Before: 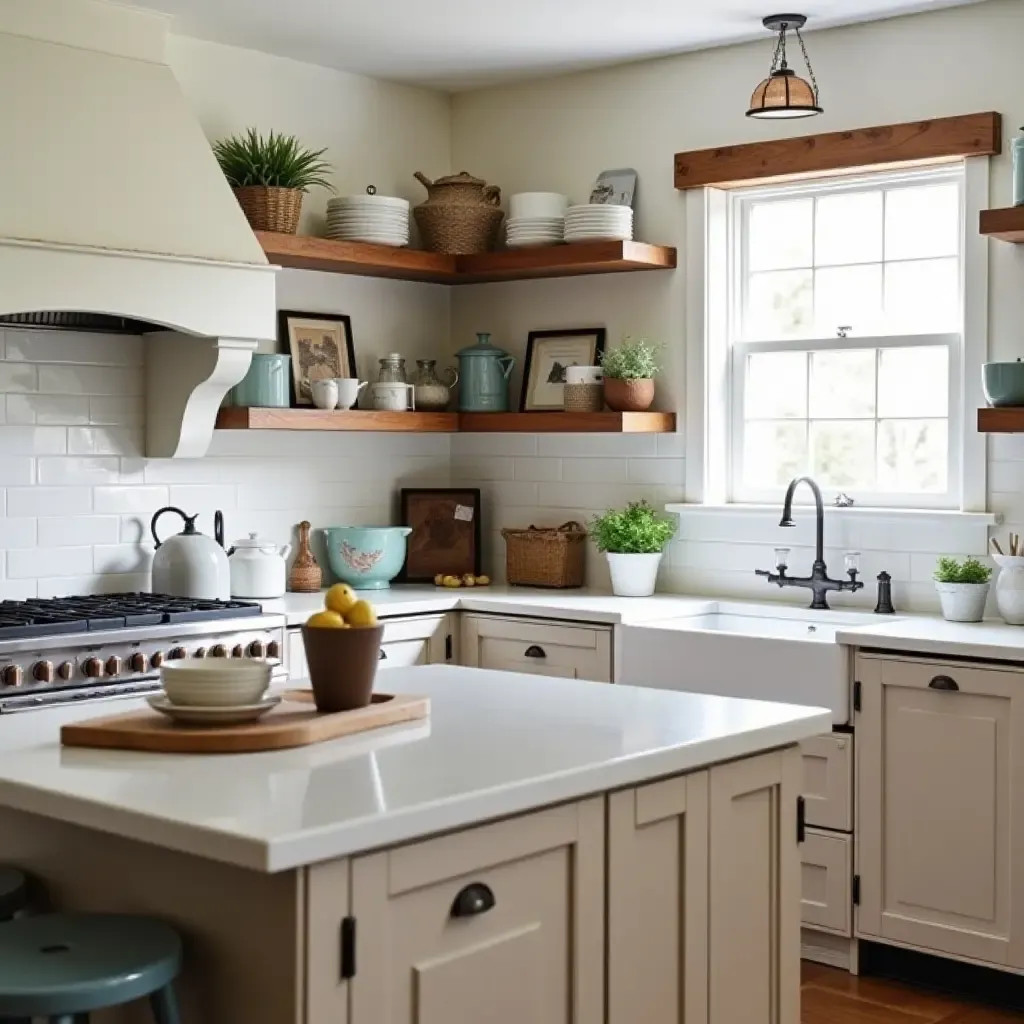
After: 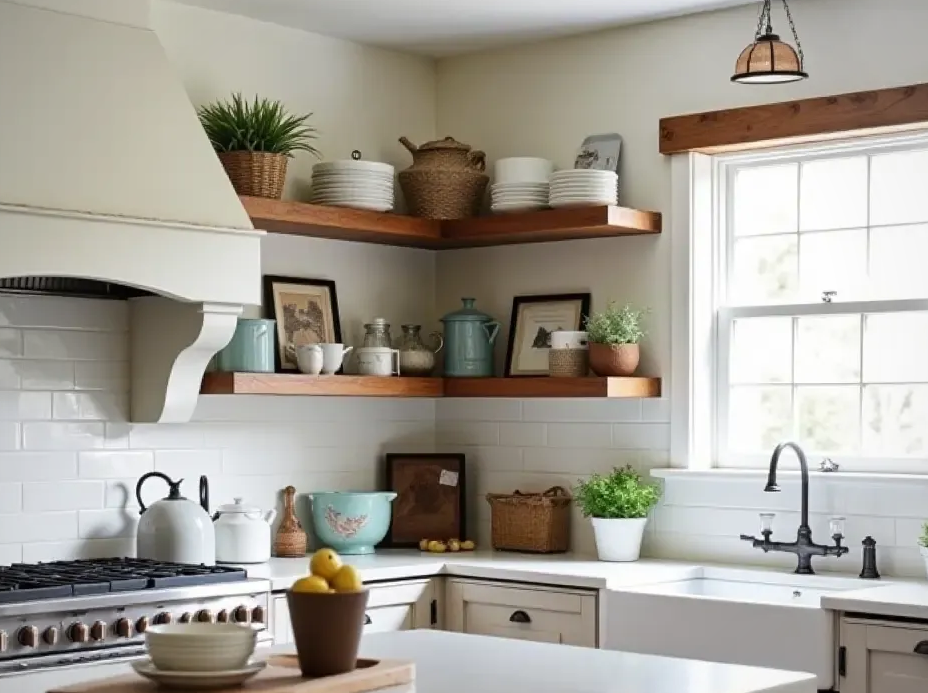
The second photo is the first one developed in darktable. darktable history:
vignetting: brightness -0.167
crop: left 1.509%, top 3.452%, right 7.696%, bottom 28.452%
